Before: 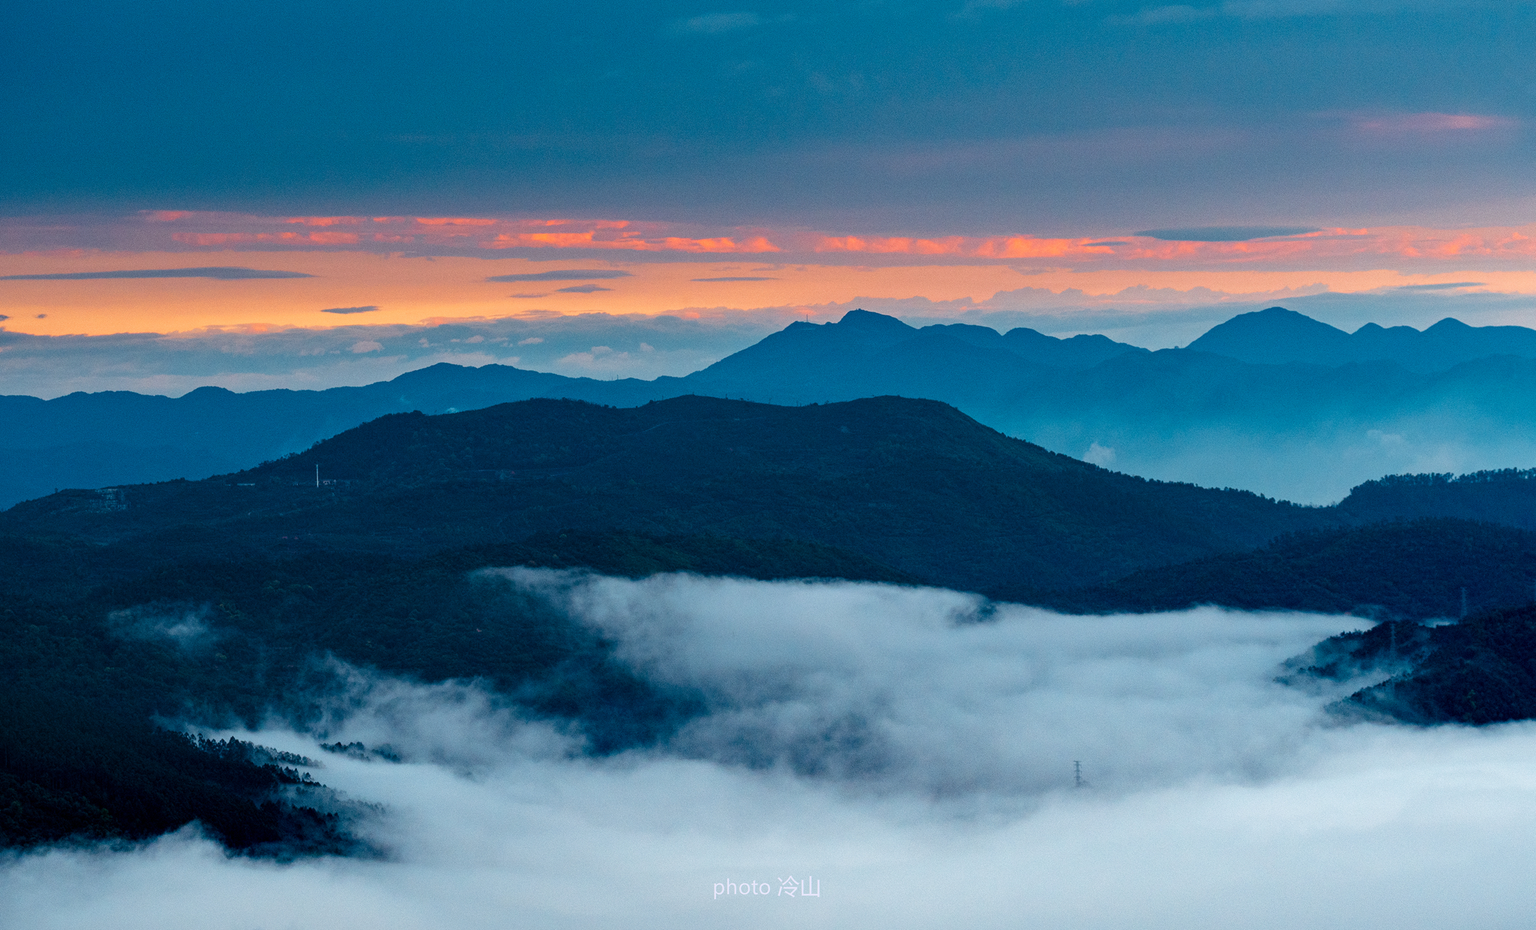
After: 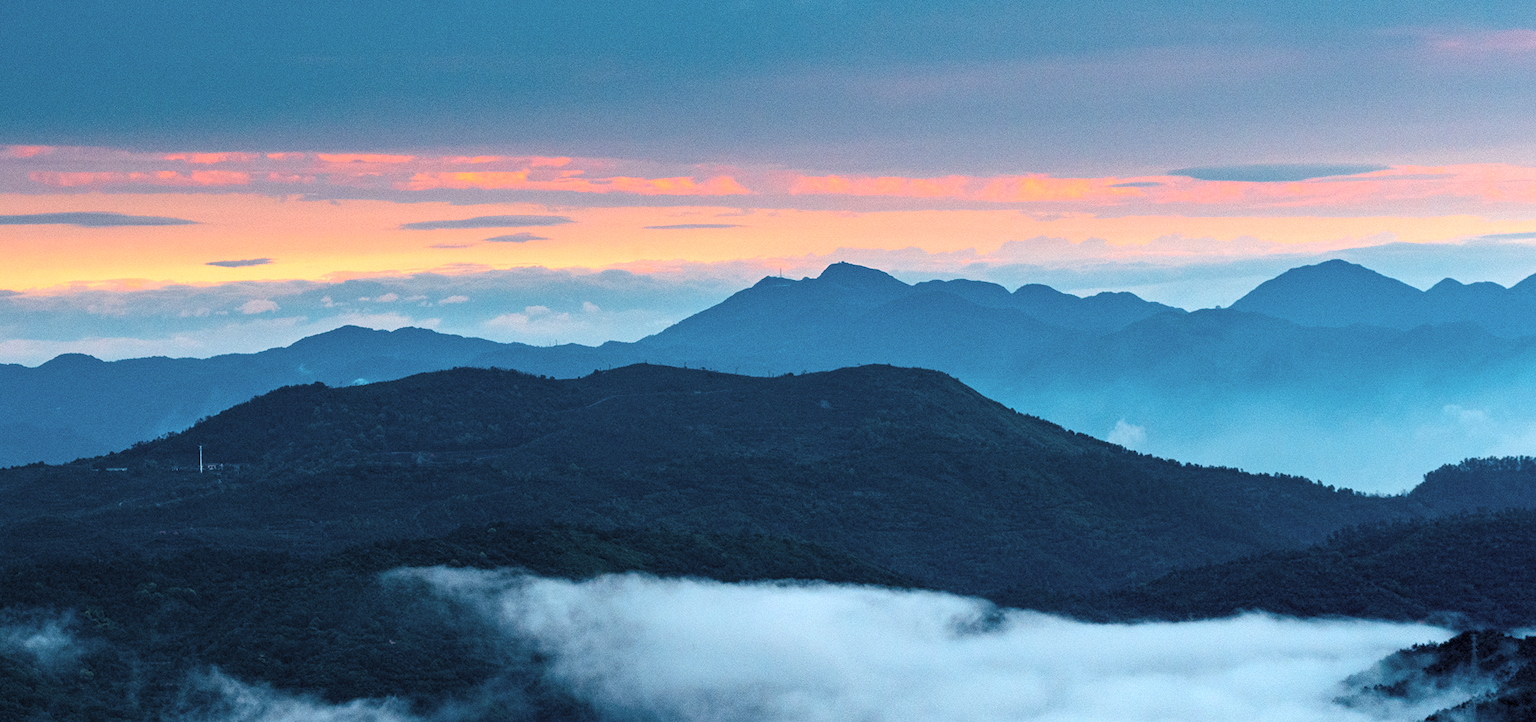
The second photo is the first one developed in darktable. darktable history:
levels: levels [0.052, 0.496, 0.908]
contrast brightness saturation: contrast 0.144, brightness 0.214
crop and rotate: left 9.621%, top 9.506%, right 5.891%, bottom 24.882%
